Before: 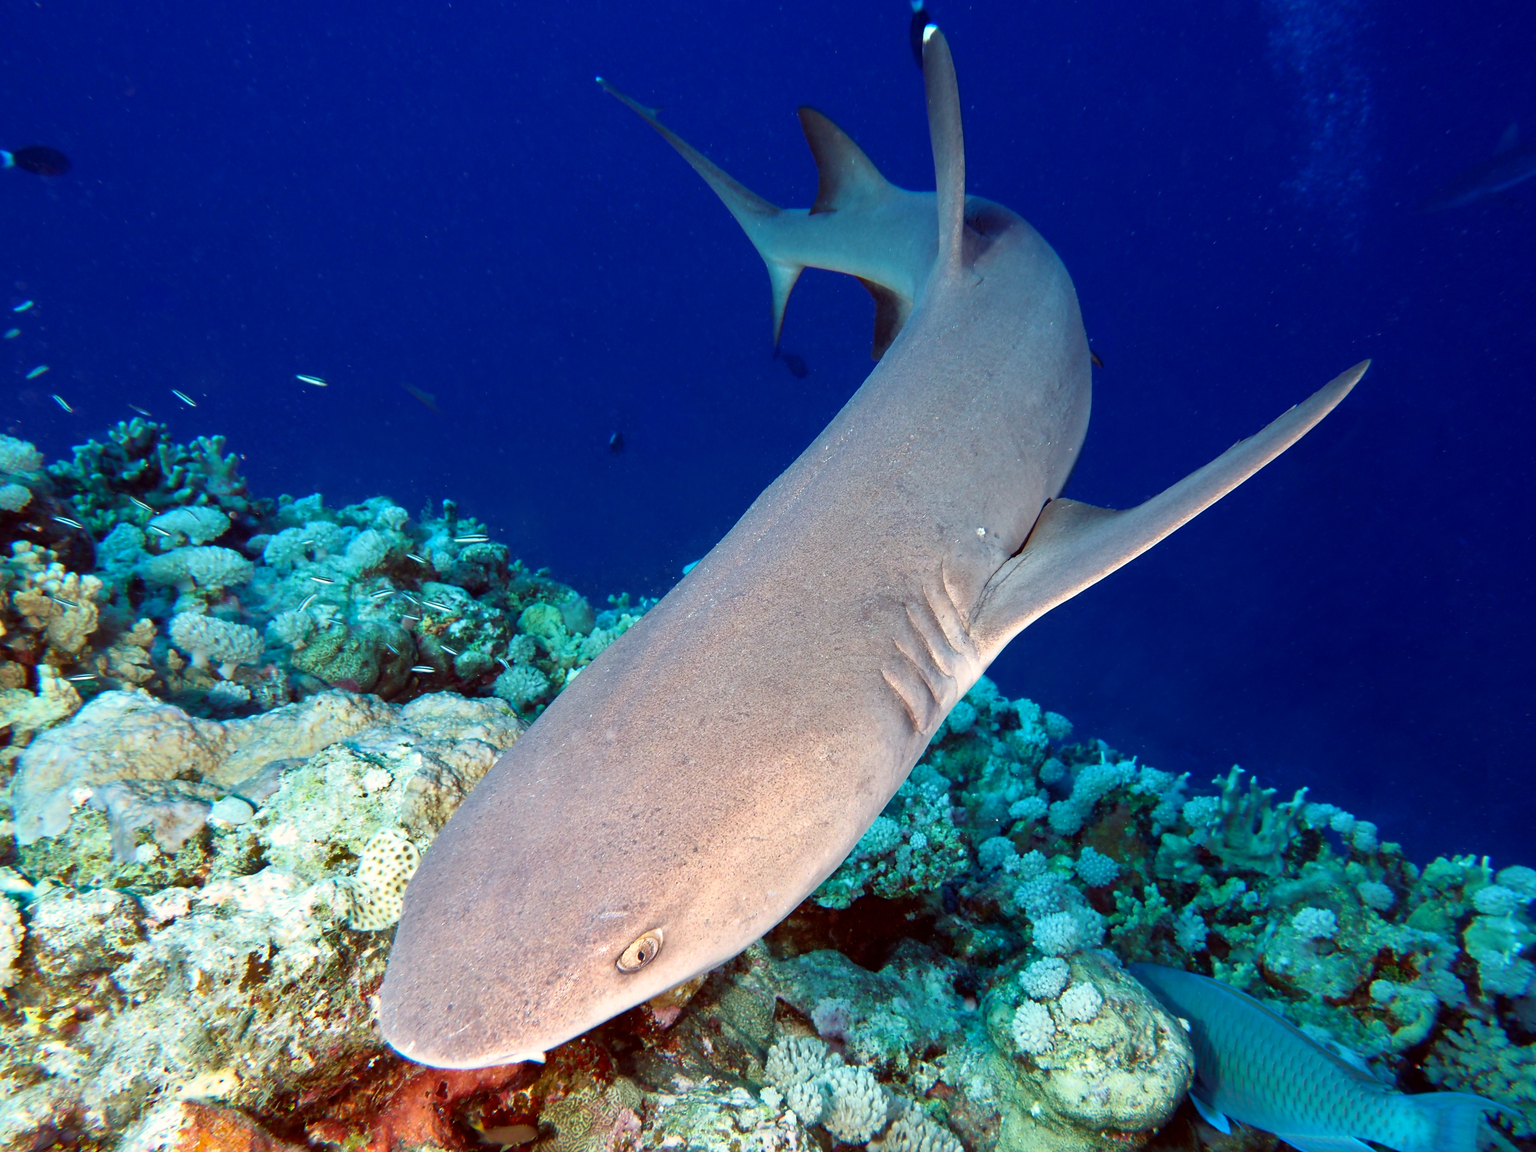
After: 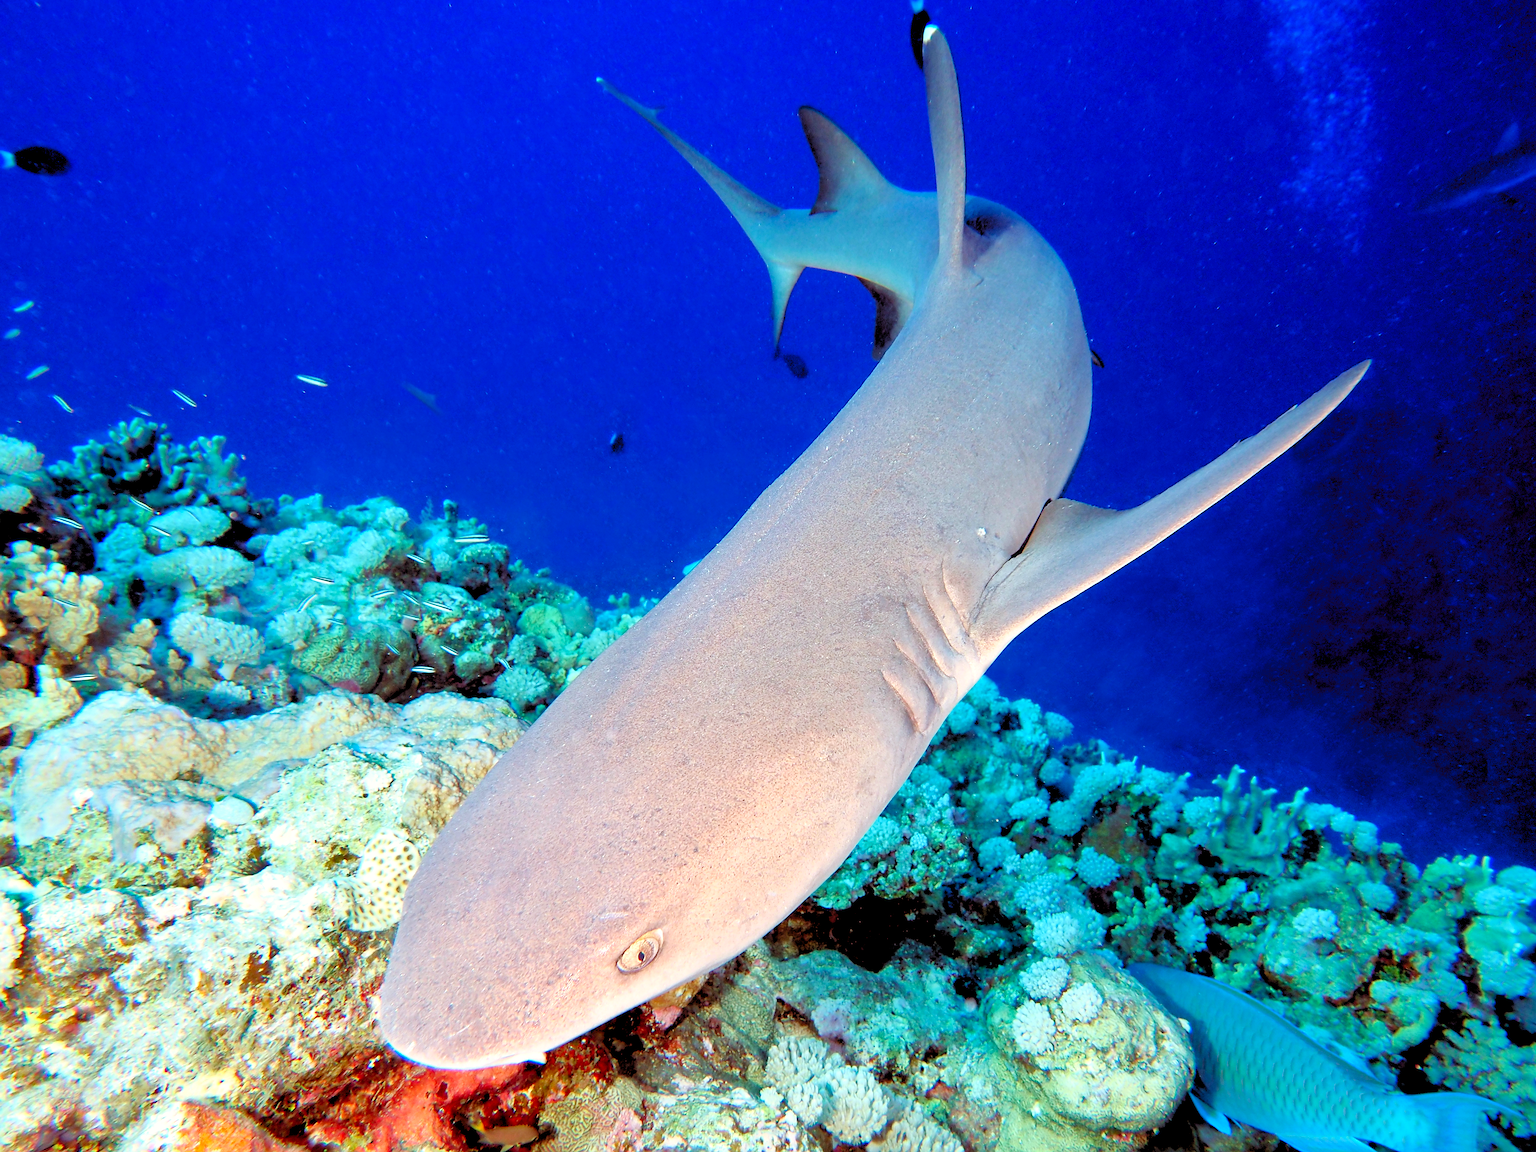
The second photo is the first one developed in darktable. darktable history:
levels: levels [0.072, 0.414, 0.976]
sharpen: on, module defaults
